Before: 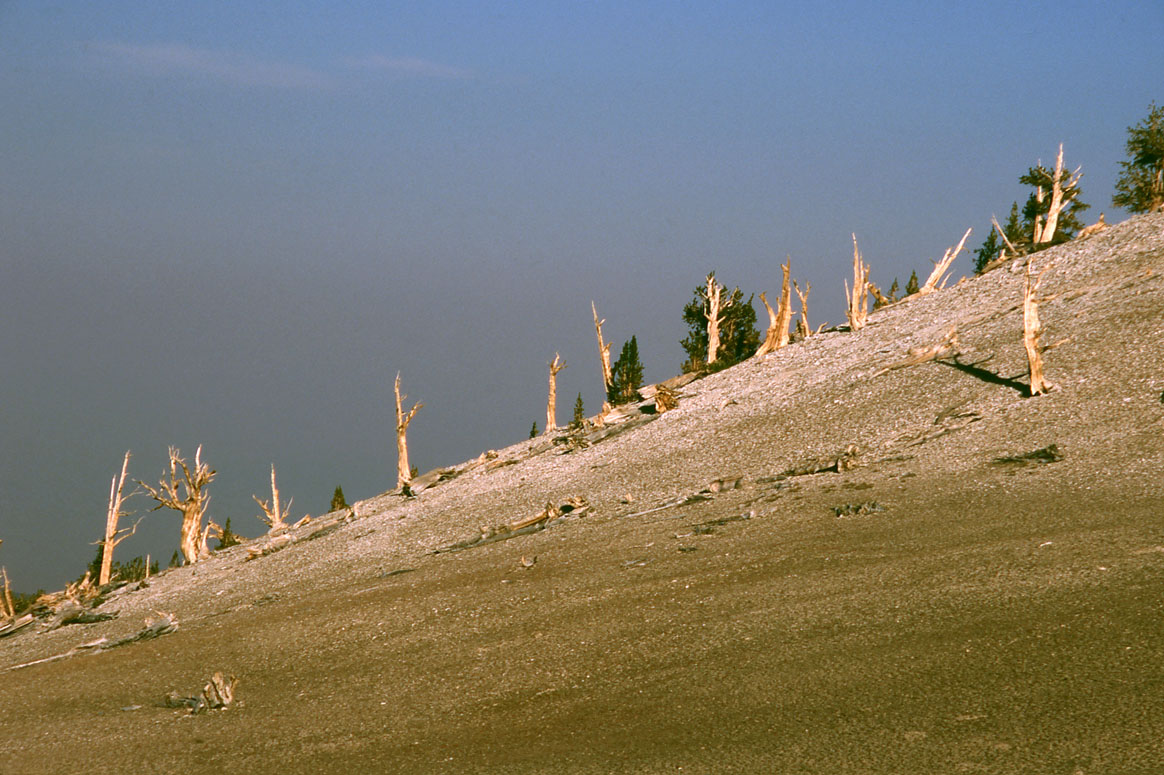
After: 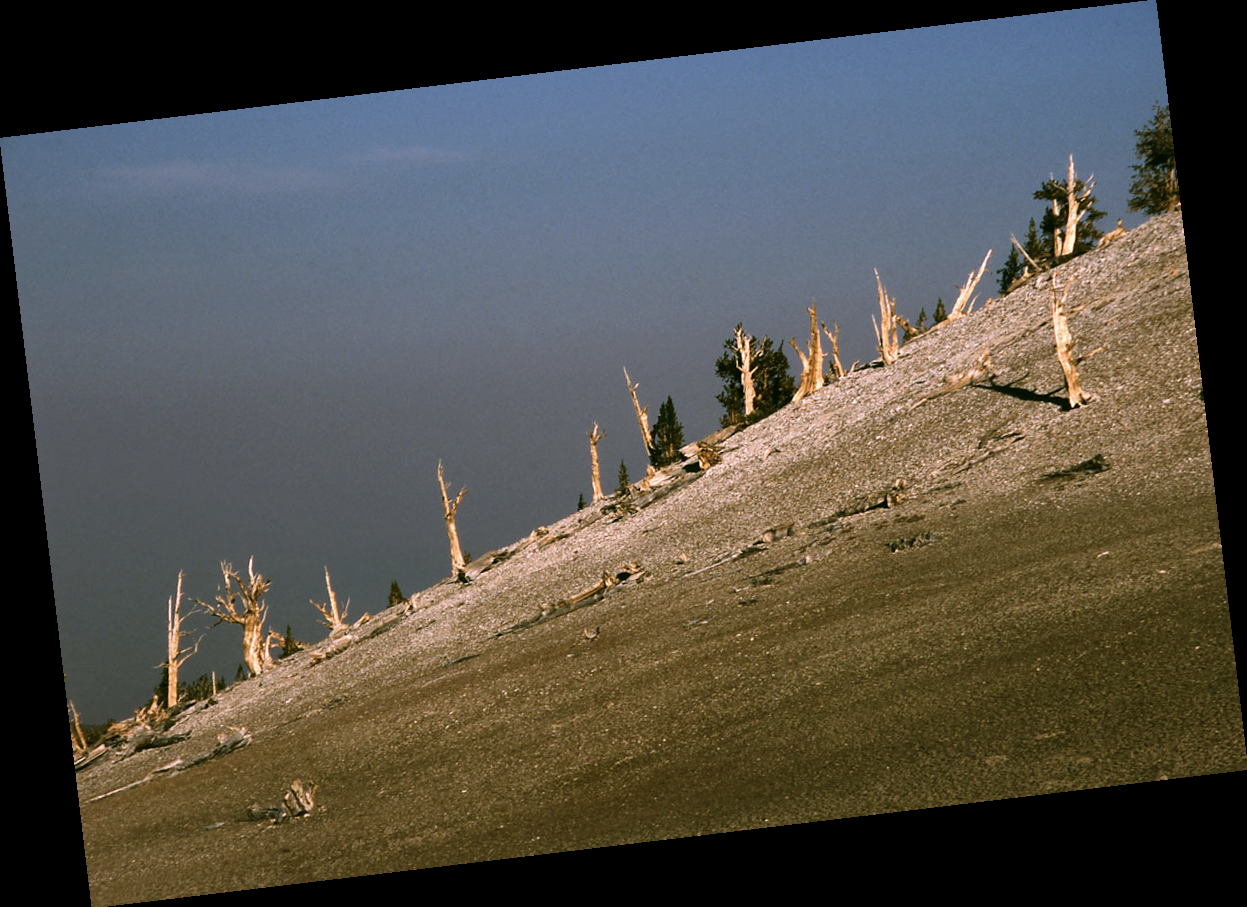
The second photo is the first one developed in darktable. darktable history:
tone curve: curves: ch0 [(0, 0) (0.153, 0.06) (1, 1)], color space Lab, linked channels, preserve colors none
rotate and perspective: rotation -6.83°, automatic cropping off
